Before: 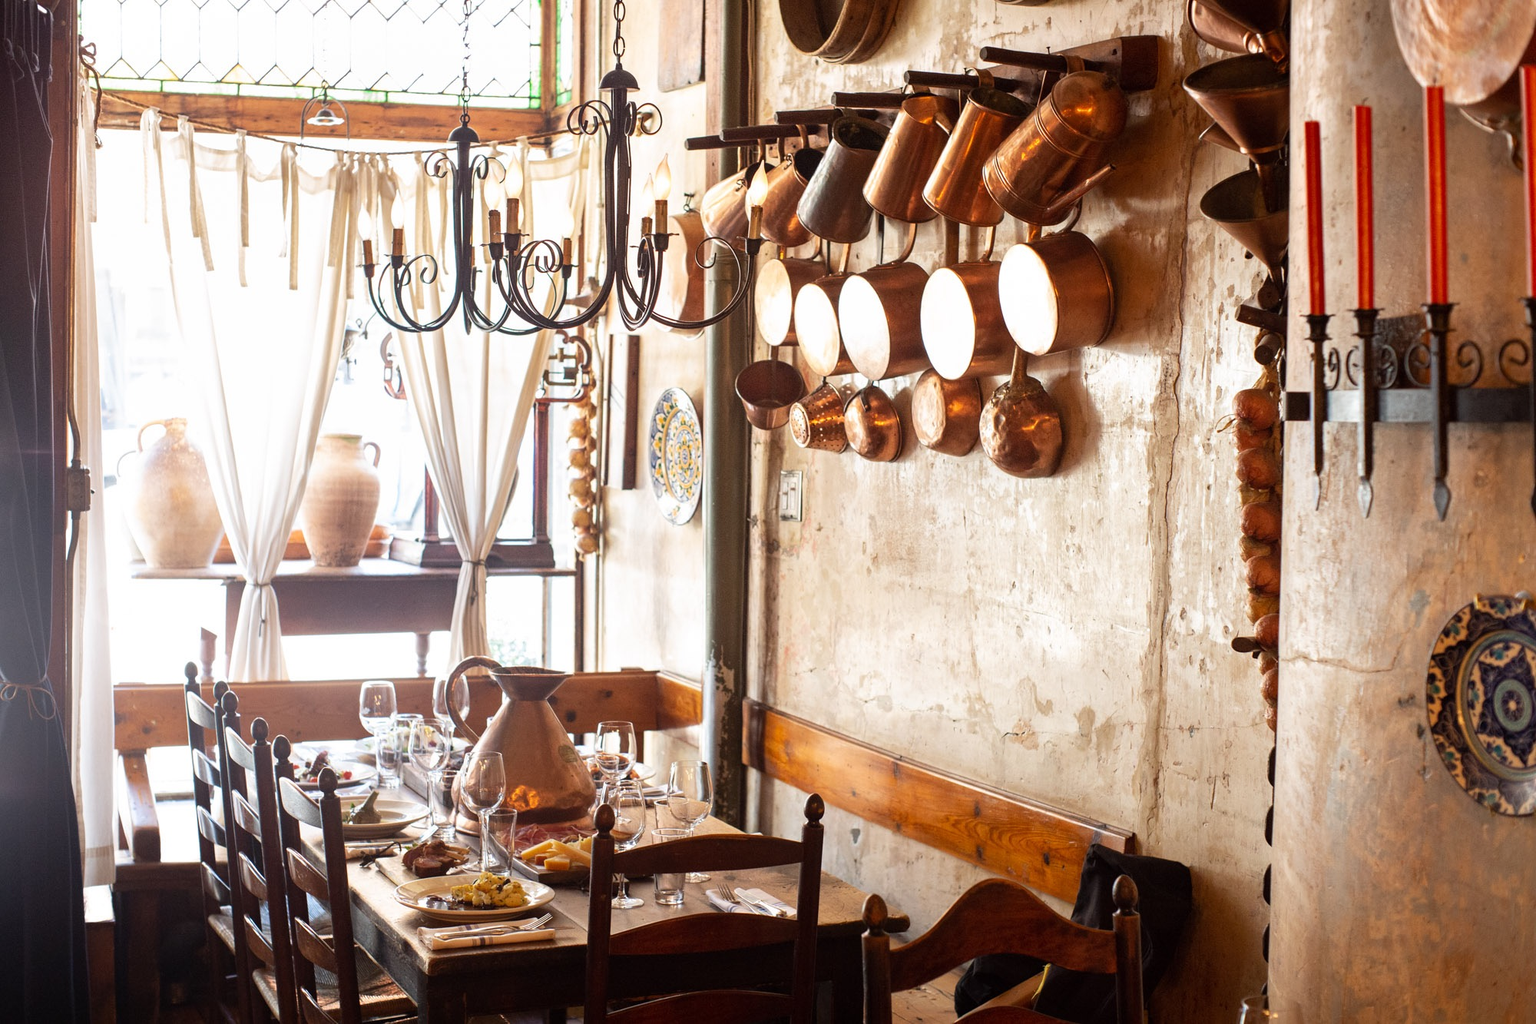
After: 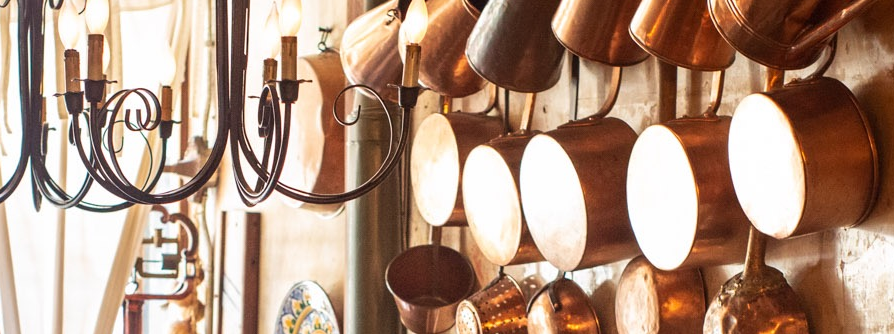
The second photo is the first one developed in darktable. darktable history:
velvia: strength 15%
crop: left 28.64%, top 16.832%, right 26.637%, bottom 58.055%
